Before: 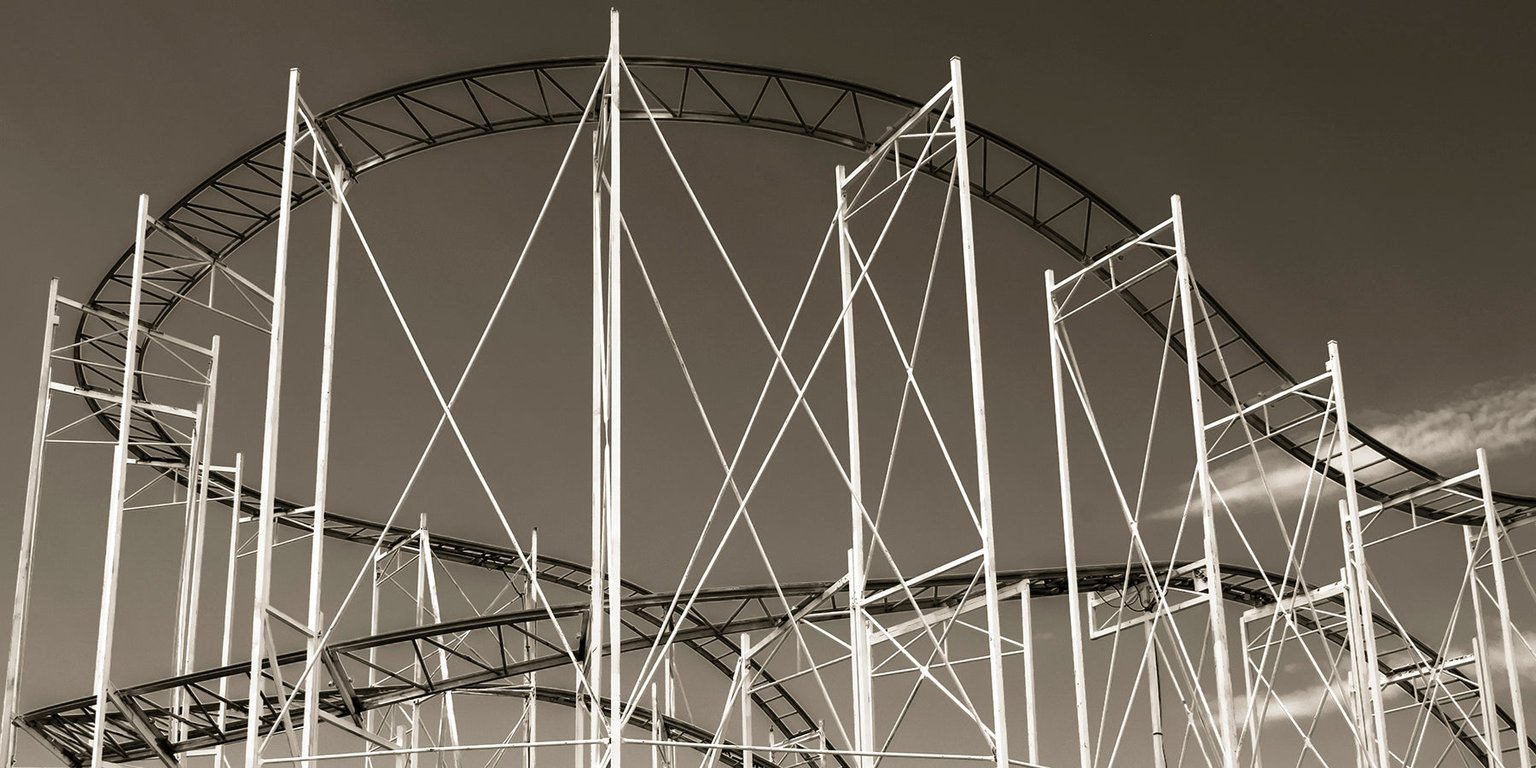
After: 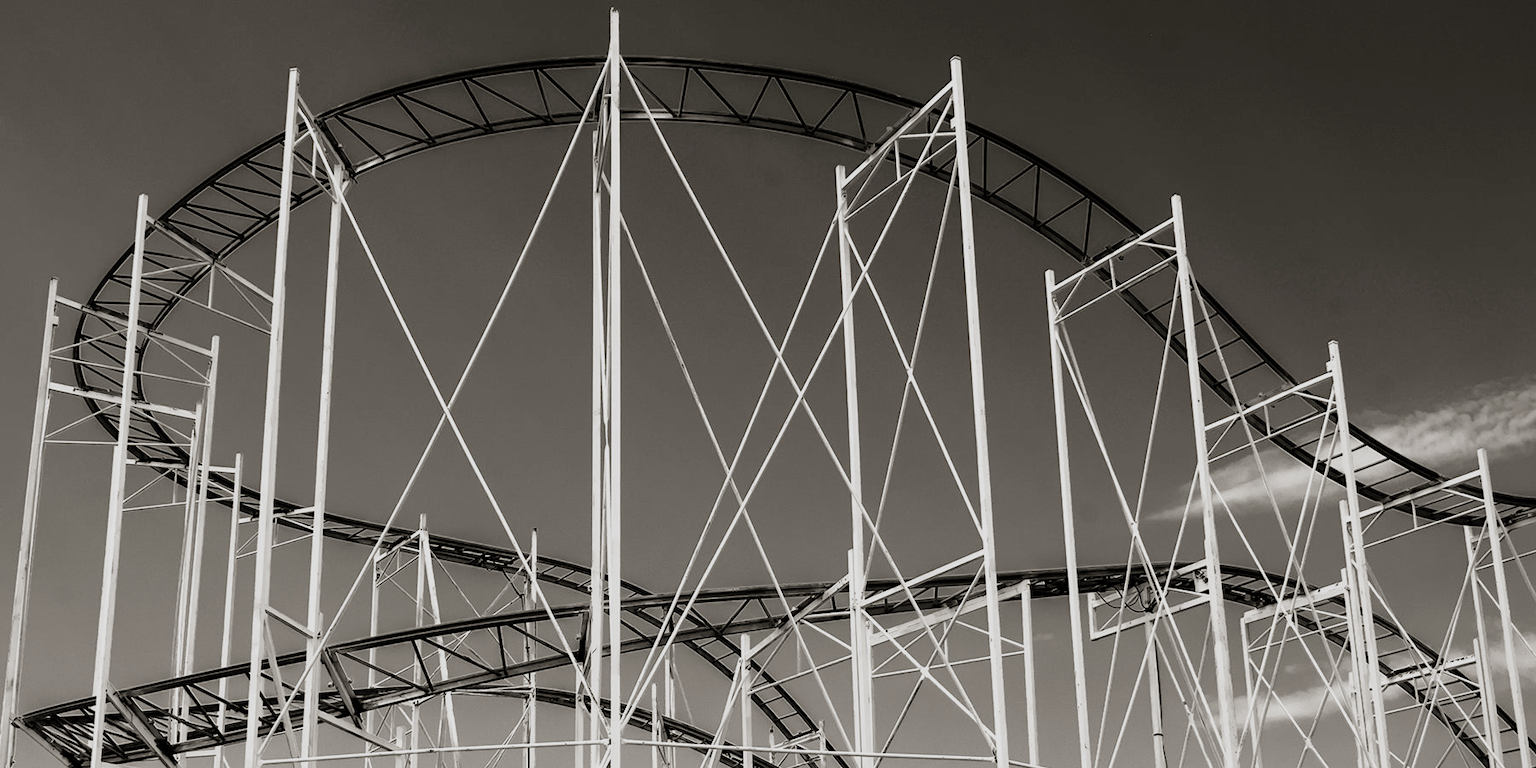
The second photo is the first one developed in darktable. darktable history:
crop and rotate: left 0.073%, bottom 0.011%
color balance rgb: linear chroma grading › global chroma 14.611%, perceptual saturation grading › global saturation 25.161%, perceptual saturation grading › highlights -50.152%, perceptual saturation grading › shadows 30.831%, global vibrance 20%
filmic rgb: black relative exposure -7.65 EV, white relative exposure 3.99 EV, hardness 4.02, contrast 1.096, highlights saturation mix -31.28%, color science v4 (2020)
